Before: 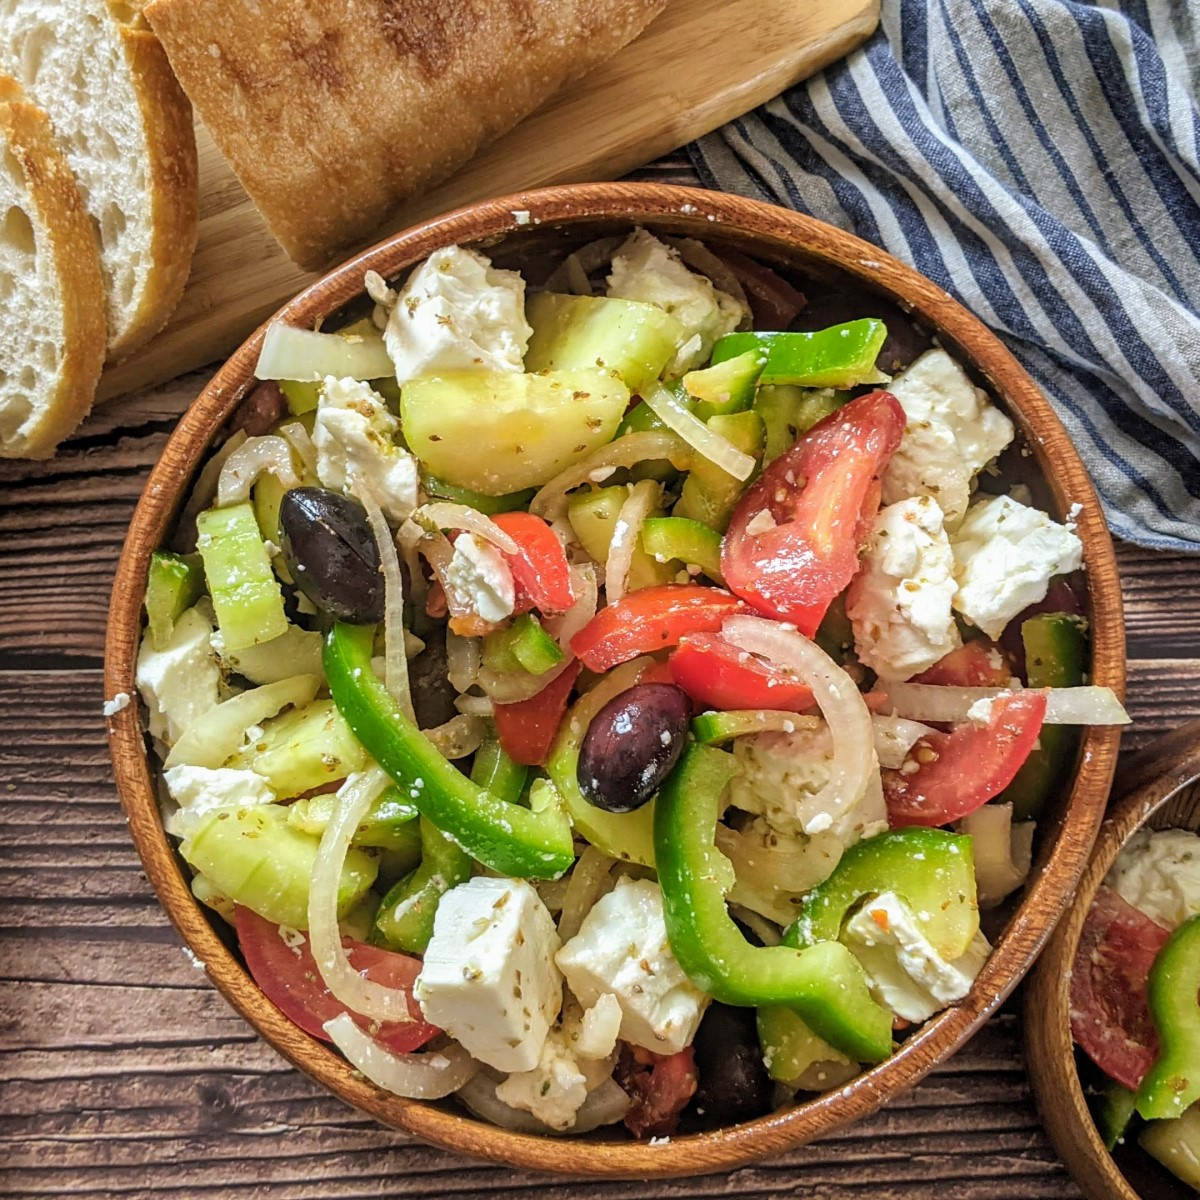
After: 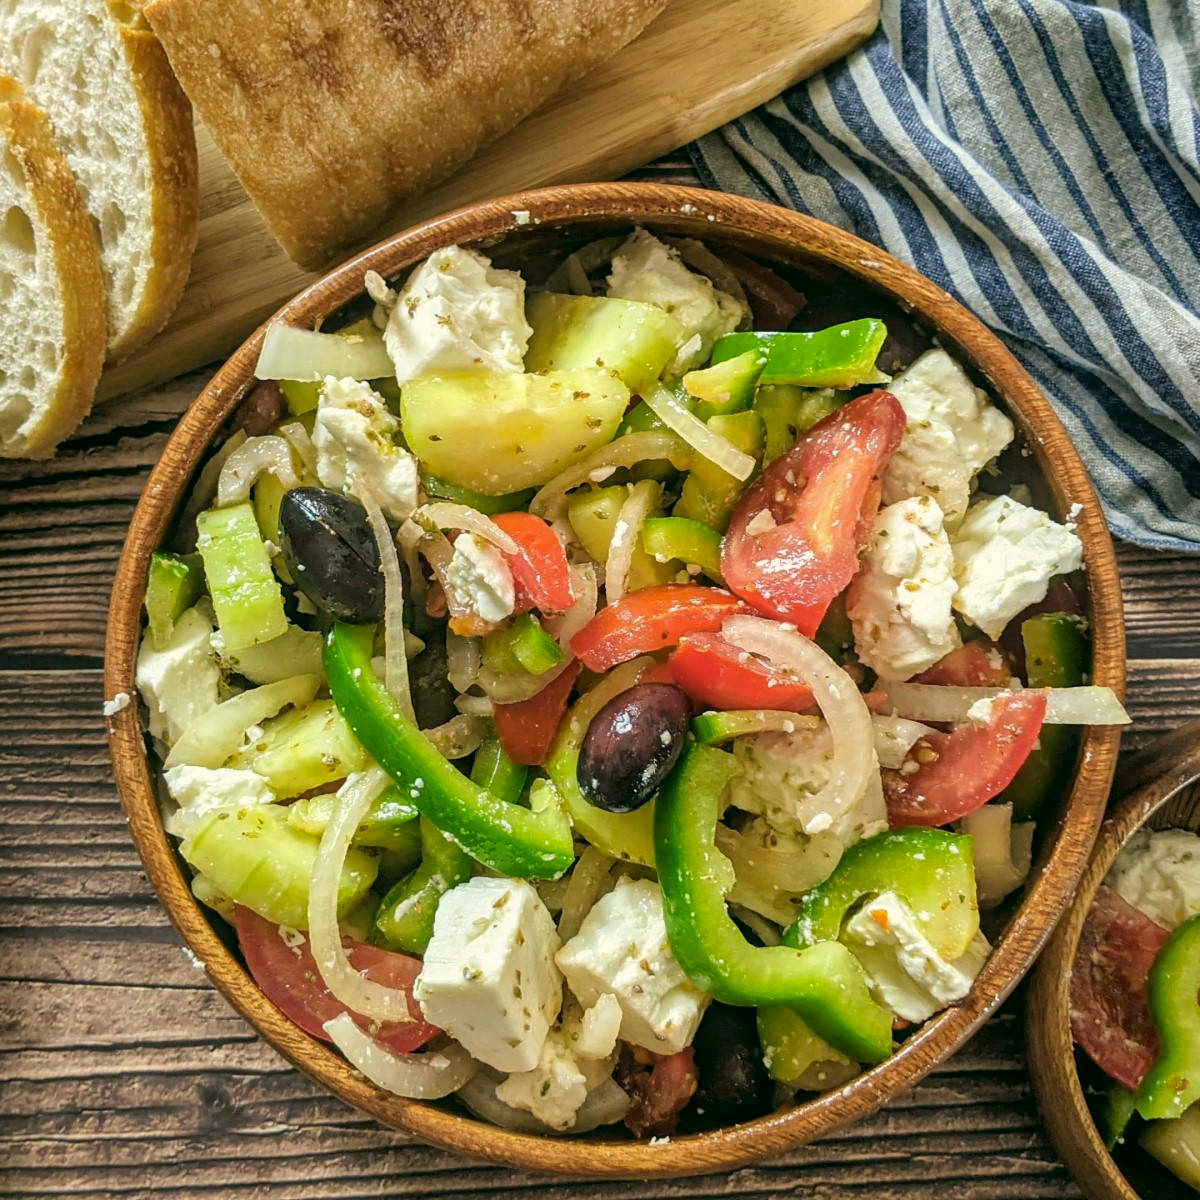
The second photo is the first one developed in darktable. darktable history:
color correction: highlights a* -0.527, highlights b* 9.53, shadows a* -8.68, shadows b* 1.32
